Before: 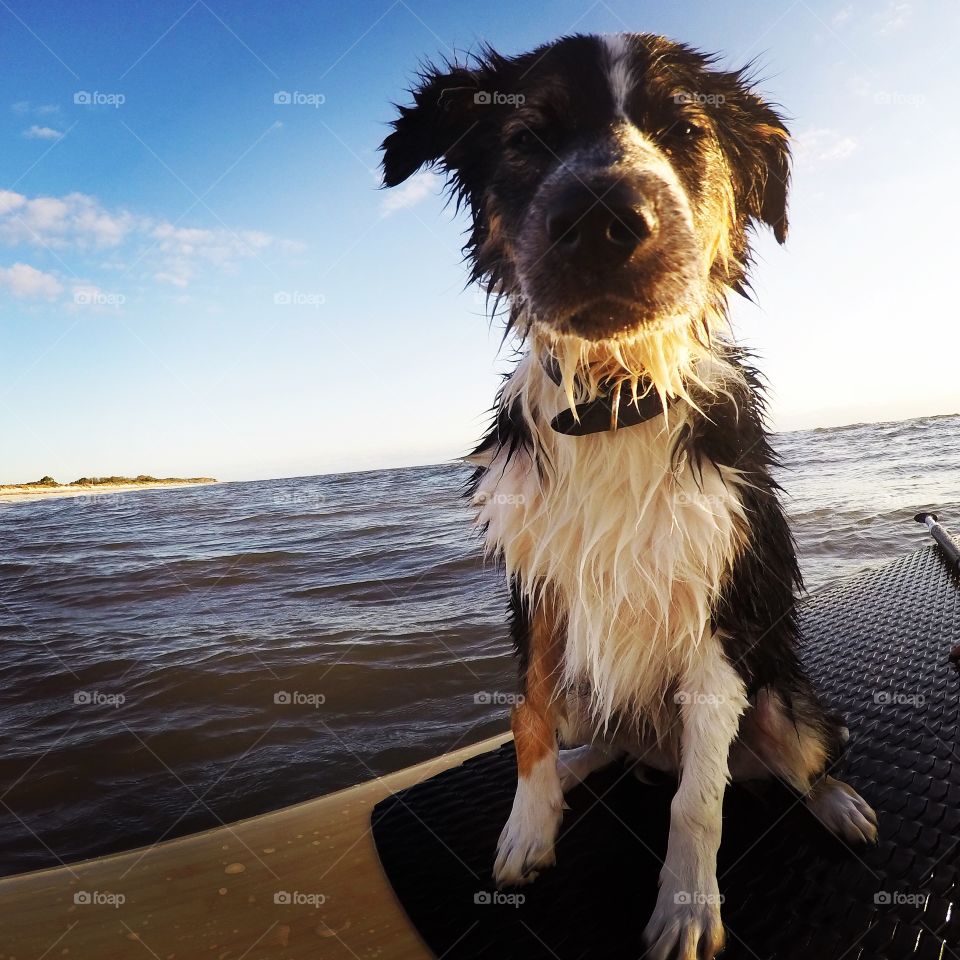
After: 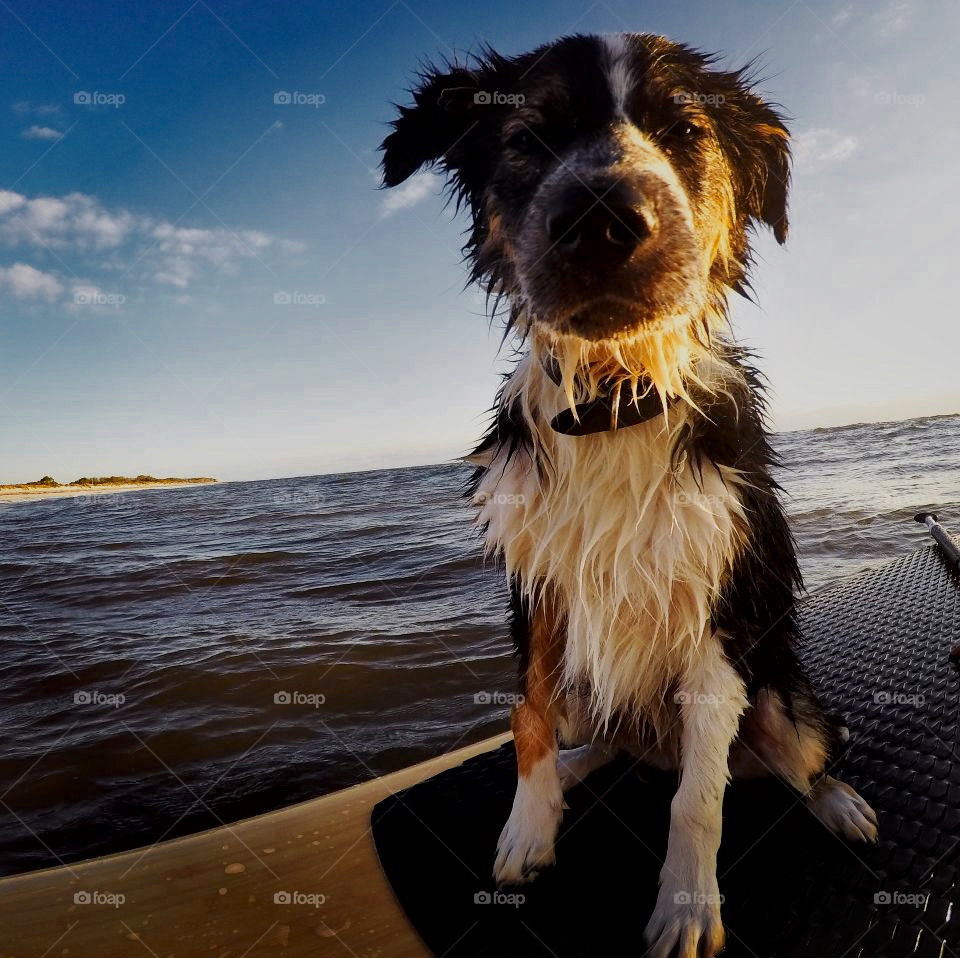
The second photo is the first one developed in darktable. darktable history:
crop: top 0.05%, bottom 0.098%
color zones: curves: ch0 [(0, 0.499) (0.143, 0.5) (0.286, 0.5) (0.429, 0.476) (0.571, 0.284) (0.714, 0.243) (0.857, 0.449) (1, 0.499)]; ch1 [(0, 0.532) (0.143, 0.645) (0.286, 0.696) (0.429, 0.211) (0.571, 0.504) (0.714, 0.493) (0.857, 0.495) (1, 0.532)]; ch2 [(0, 0.5) (0.143, 0.5) (0.286, 0.427) (0.429, 0.324) (0.571, 0.5) (0.714, 0.5) (0.857, 0.5) (1, 0.5)]
local contrast: mode bilateral grid, contrast 20, coarseness 50, detail 171%, midtone range 0.2
exposure: black level correction 0, exposure -0.721 EV, compensate highlight preservation false
